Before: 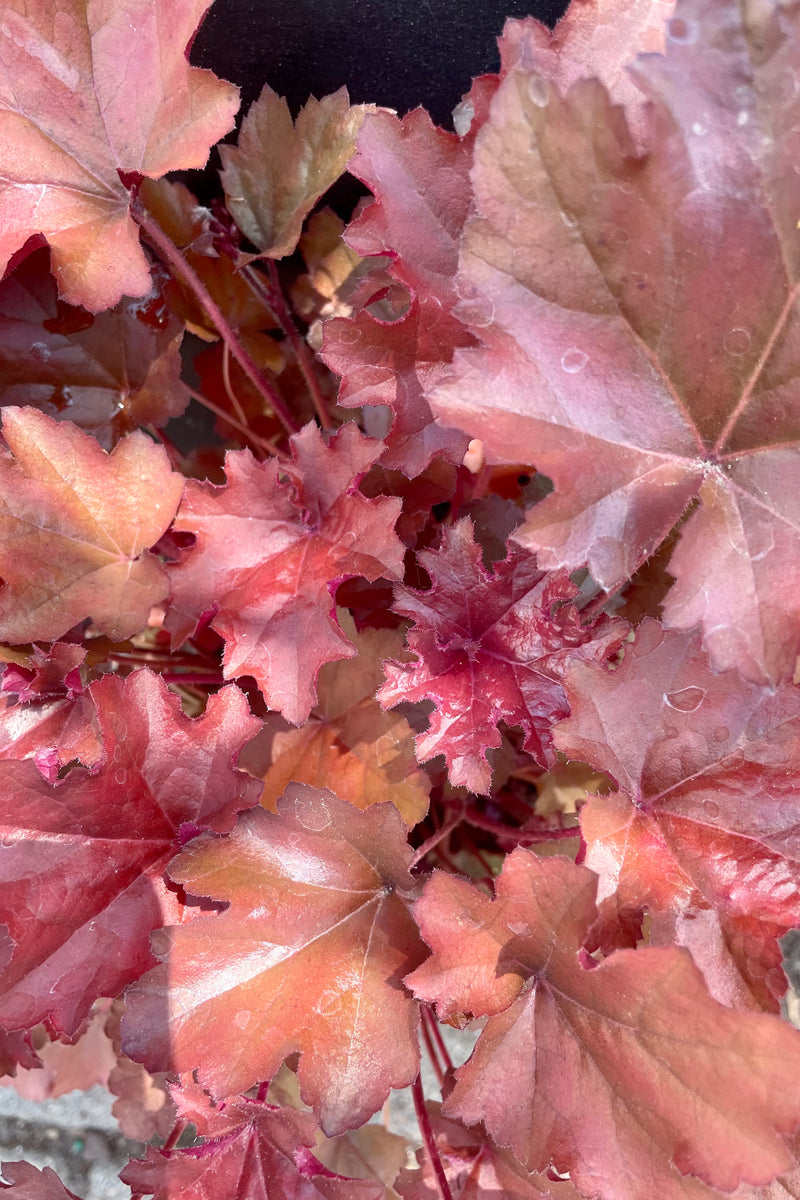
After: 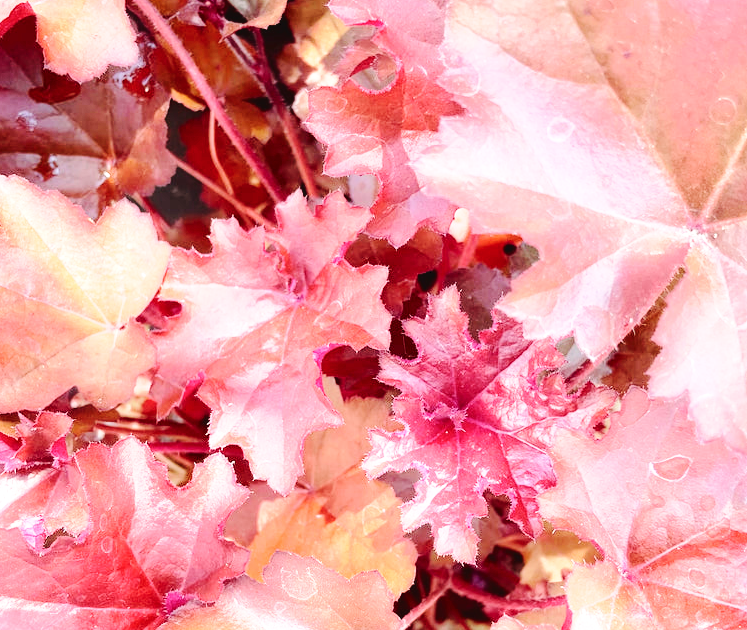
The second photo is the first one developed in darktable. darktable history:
crop: left 1.802%, top 19.303%, right 4.786%, bottom 28.148%
tone curve: curves: ch0 [(0, 0) (0.003, 0.039) (0.011, 0.041) (0.025, 0.048) (0.044, 0.065) (0.069, 0.084) (0.1, 0.104) (0.136, 0.137) (0.177, 0.19) (0.224, 0.245) (0.277, 0.32) (0.335, 0.409) (0.399, 0.496) (0.468, 0.58) (0.543, 0.656) (0.623, 0.733) (0.709, 0.796) (0.801, 0.852) (0.898, 0.93) (1, 1)], color space Lab, independent channels, preserve colors none
base curve: curves: ch0 [(0, 0) (0.028, 0.03) (0.121, 0.232) (0.46, 0.748) (0.859, 0.968) (1, 1)], preserve colors none
exposure: exposure 0.432 EV, compensate highlight preservation false
